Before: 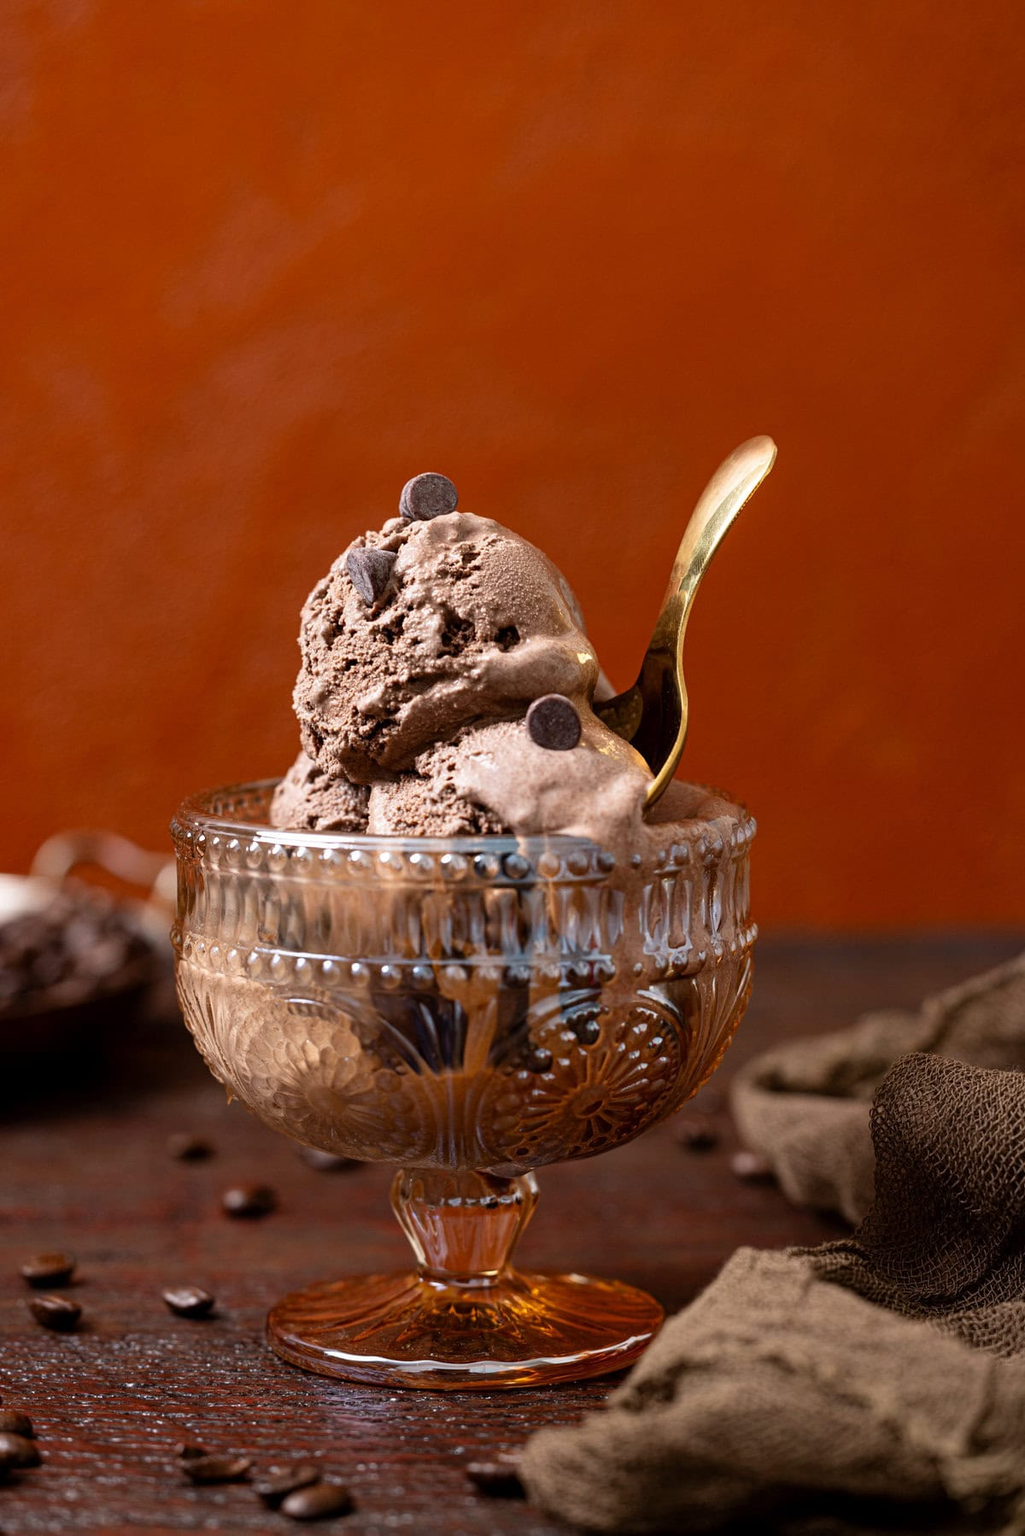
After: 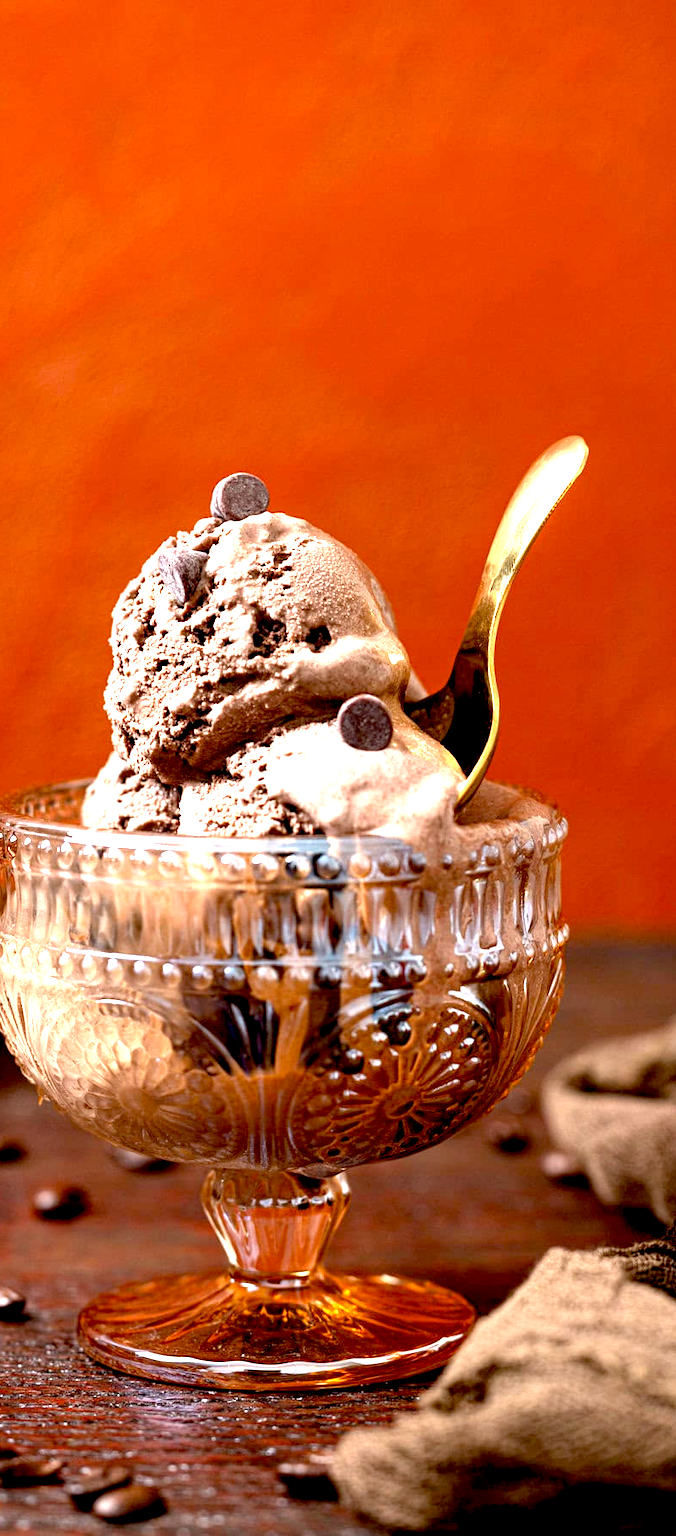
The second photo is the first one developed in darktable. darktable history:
crop and rotate: left 18.442%, right 15.508%
exposure: black level correction 0.009, exposure 1.425 EV, compensate highlight preservation false
rotate and perspective: crop left 0, crop top 0
